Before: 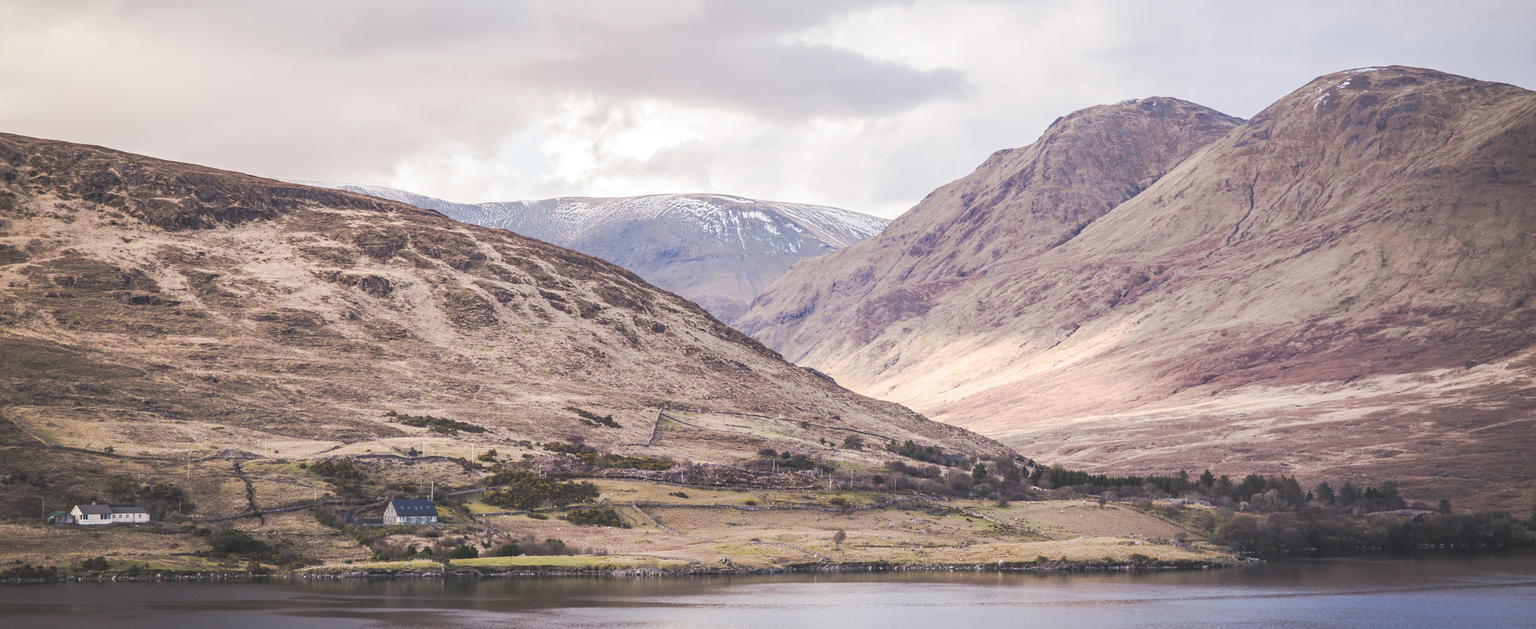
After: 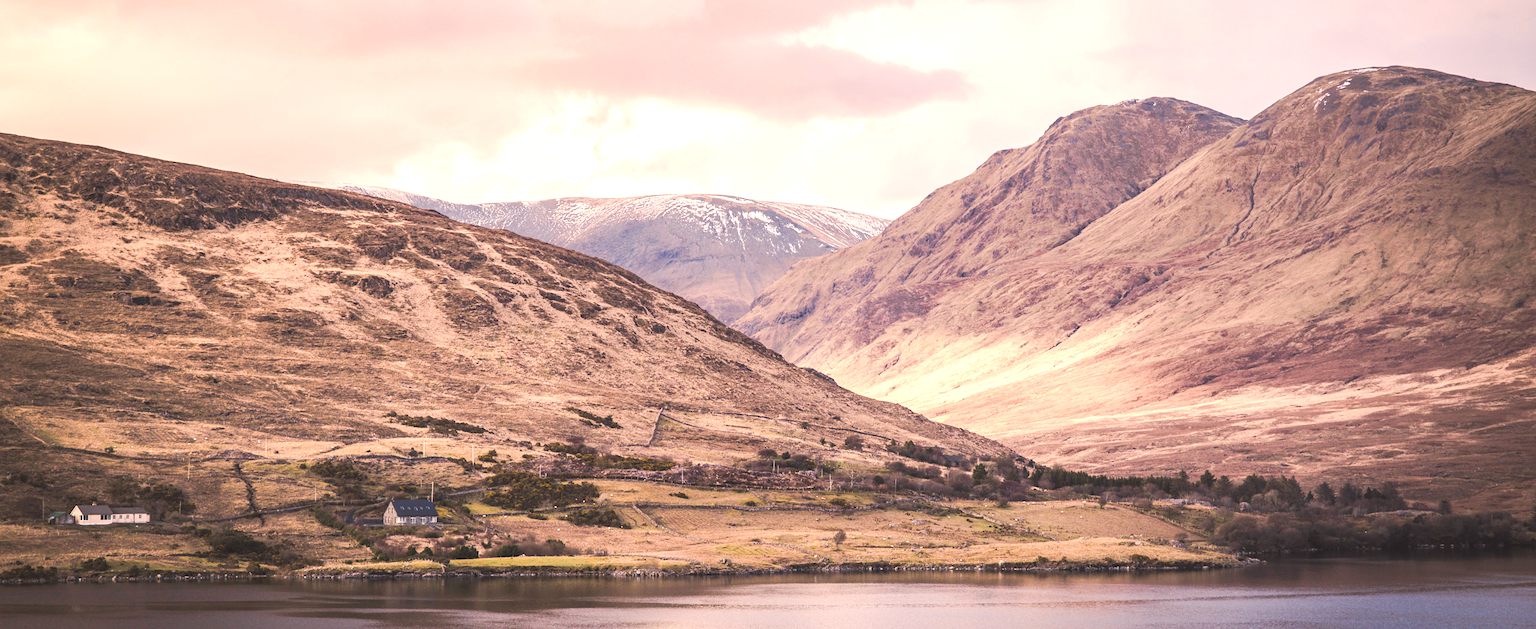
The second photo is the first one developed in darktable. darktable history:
white balance: red 1.127, blue 0.943
color balance rgb: linear chroma grading › global chroma 10%, global vibrance 10%, contrast 15%, saturation formula JzAzBz (2021)
